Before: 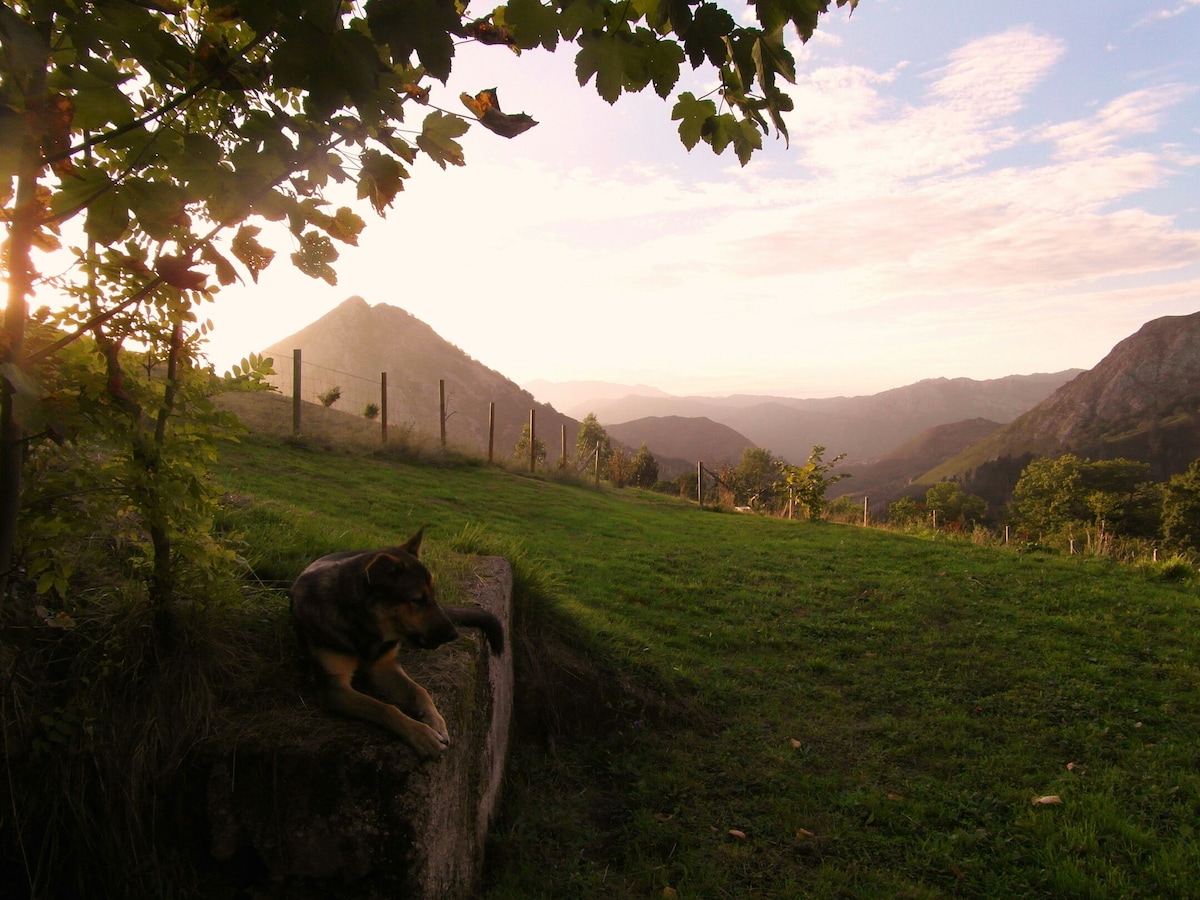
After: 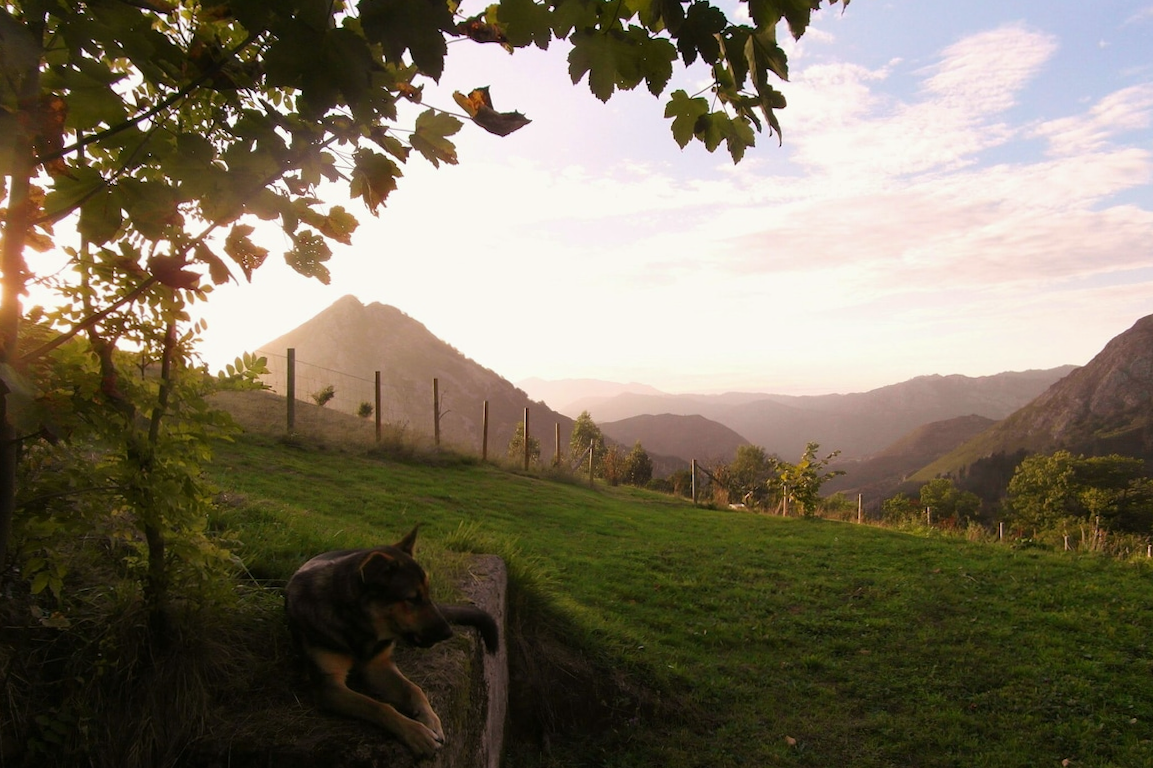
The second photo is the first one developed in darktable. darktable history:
white balance: red 0.982, blue 1.018
crop and rotate: angle 0.2°, left 0.275%, right 3.127%, bottom 14.18%
